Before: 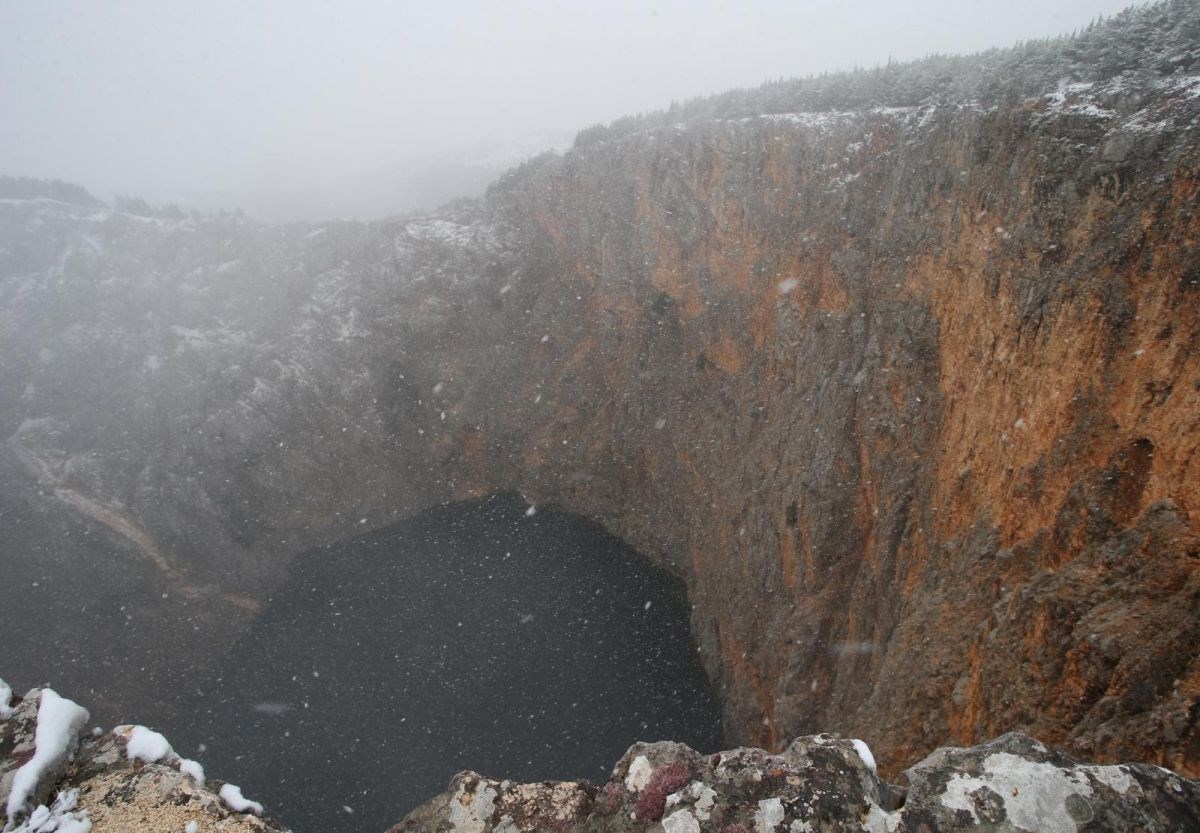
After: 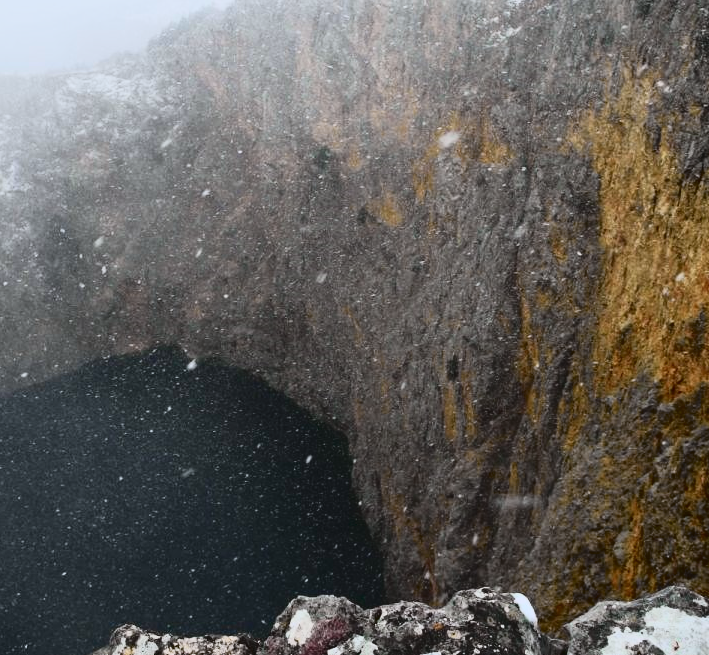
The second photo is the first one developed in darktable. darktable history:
crop and rotate: left 28.256%, top 17.734%, right 12.656%, bottom 3.573%
contrast brightness saturation: contrast 0.28
white balance: red 0.98, blue 1.034
tone curve: curves: ch0 [(0, 0.022) (0.114, 0.088) (0.282, 0.316) (0.446, 0.511) (0.613, 0.693) (0.786, 0.843) (0.999, 0.949)]; ch1 [(0, 0) (0.395, 0.343) (0.463, 0.427) (0.486, 0.474) (0.503, 0.5) (0.535, 0.522) (0.555, 0.546) (0.594, 0.614) (0.755, 0.793) (1, 1)]; ch2 [(0, 0) (0.369, 0.388) (0.449, 0.431) (0.501, 0.5) (0.528, 0.517) (0.561, 0.598) (0.697, 0.721) (1, 1)], color space Lab, independent channels, preserve colors none
